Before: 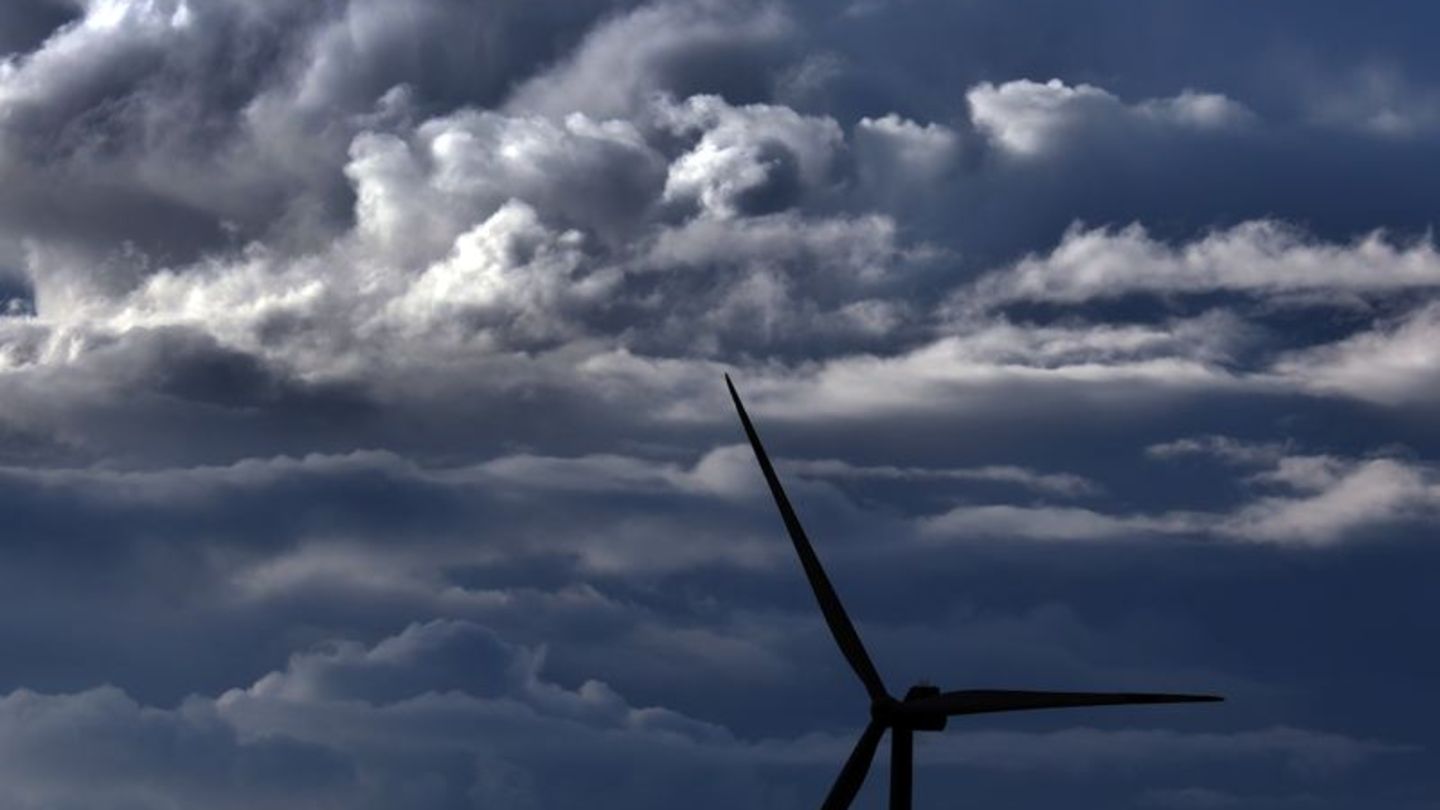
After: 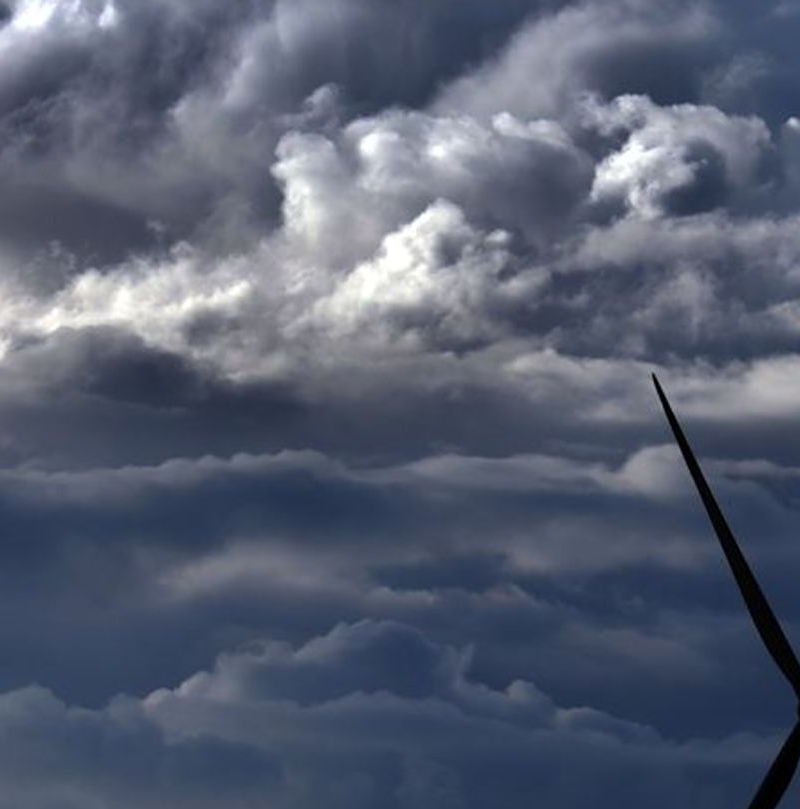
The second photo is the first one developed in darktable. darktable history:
sharpen: amount 0.213
crop: left 5.103%, right 38.661%
